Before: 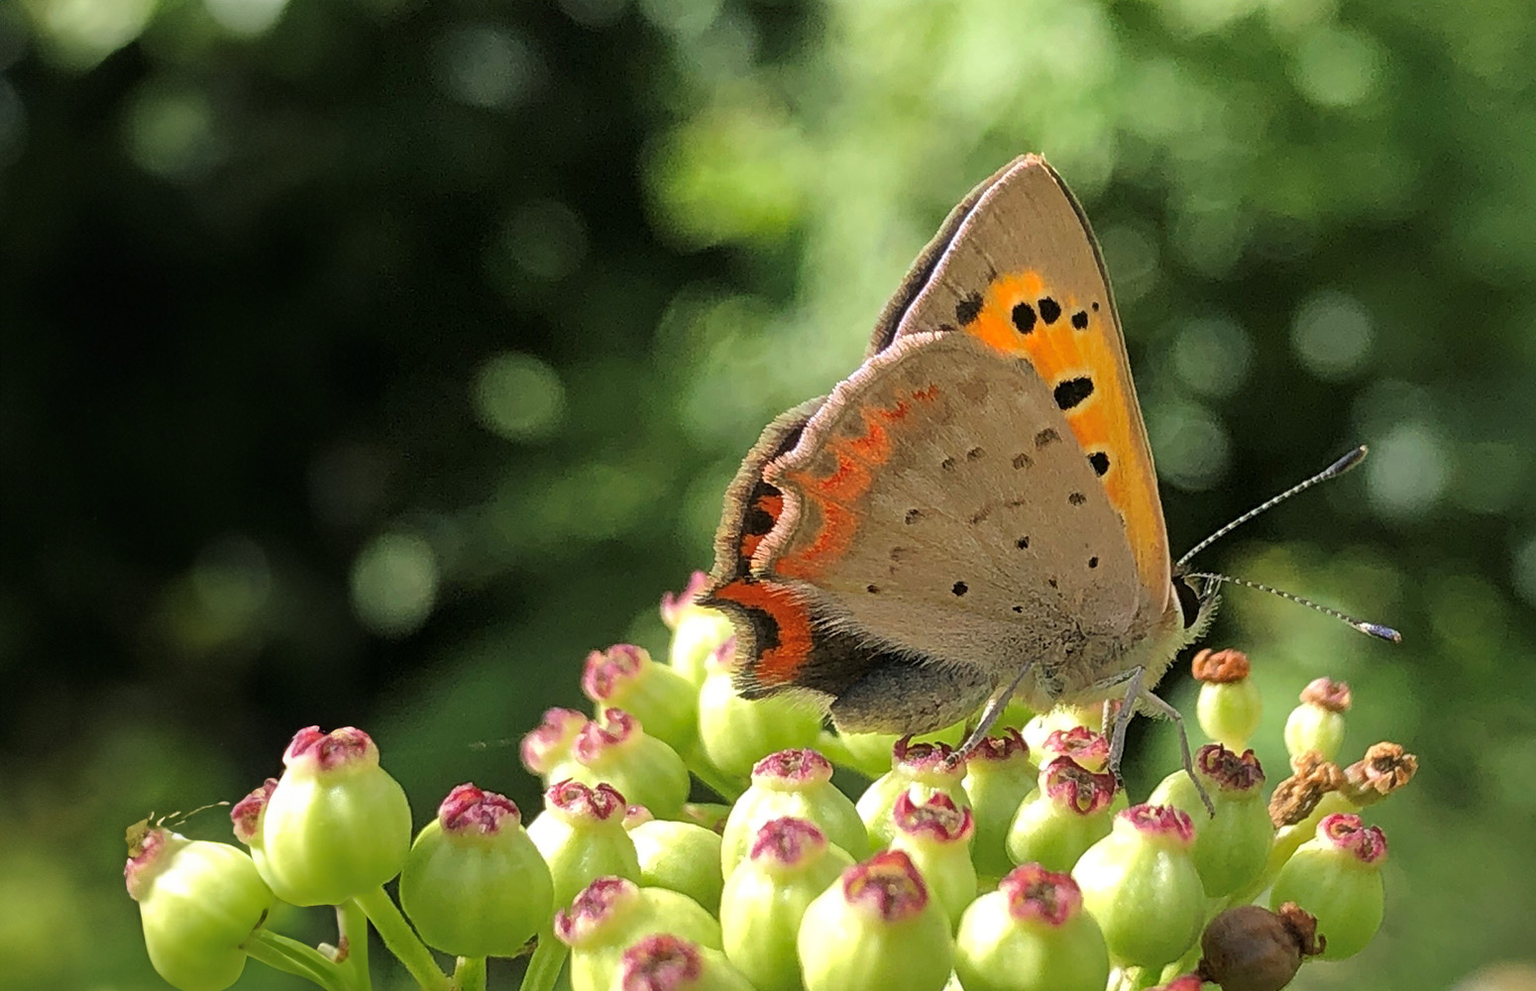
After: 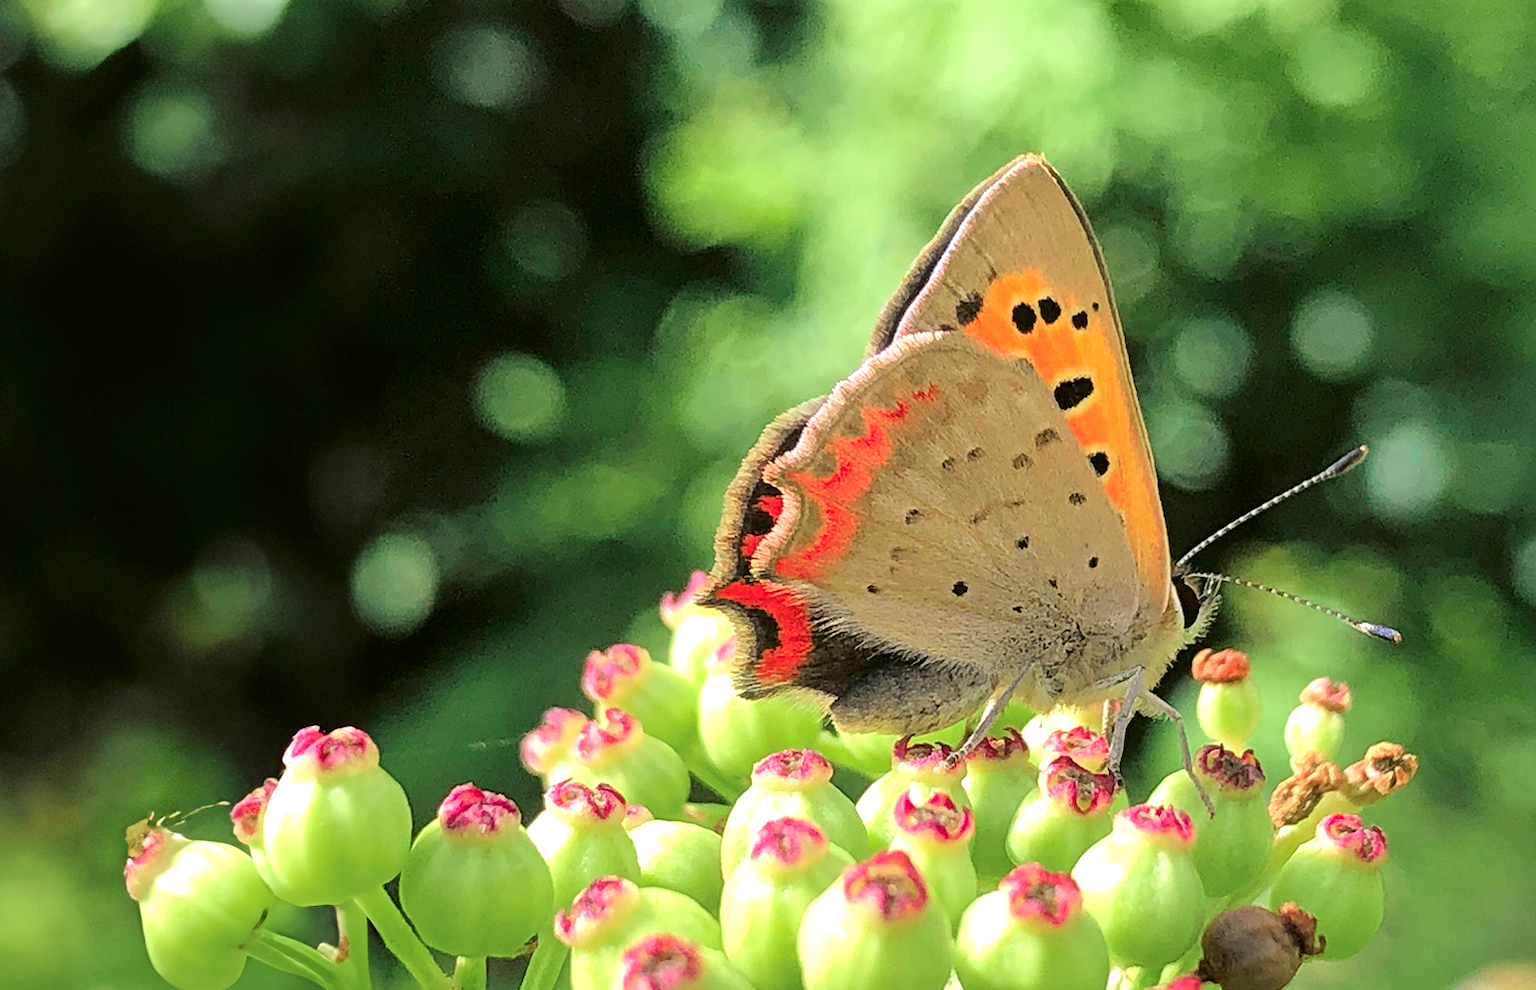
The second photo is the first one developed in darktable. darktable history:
exposure: black level correction -0.002, exposure 0.54 EV, compensate highlight preservation false
tone curve: curves: ch0 [(0, 0) (0.068, 0.031) (0.175, 0.139) (0.32, 0.345) (0.495, 0.544) (0.748, 0.762) (0.993, 0.954)]; ch1 [(0, 0) (0.294, 0.184) (0.34, 0.303) (0.371, 0.344) (0.441, 0.408) (0.477, 0.474) (0.499, 0.5) (0.529, 0.523) (0.677, 0.762) (1, 1)]; ch2 [(0, 0) (0.431, 0.419) (0.495, 0.502) (0.524, 0.534) (0.557, 0.56) (0.634, 0.654) (0.728, 0.722) (1, 1)], color space Lab, independent channels, preserve colors none
